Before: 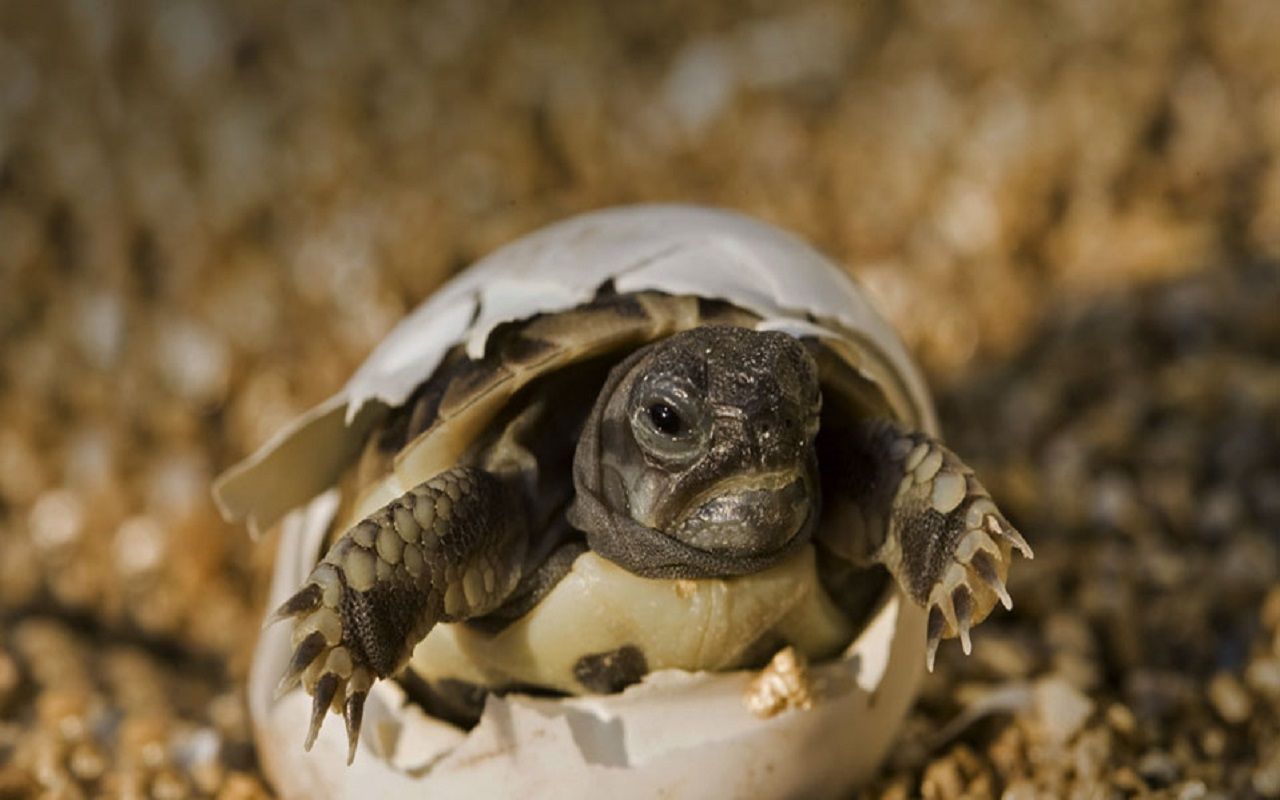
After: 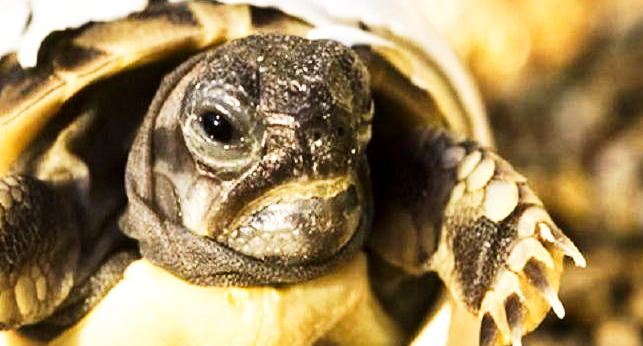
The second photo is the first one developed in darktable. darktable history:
local contrast: mode bilateral grid, contrast 20, coarseness 50, detail 120%, midtone range 0.2
base curve: curves: ch0 [(0, 0) (0.007, 0.004) (0.027, 0.03) (0.046, 0.07) (0.207, 0.54) (0.442, 0.872) (0.673, 0.972) (1, 1)], preserve colors none
crop: left 35.03%, top 36.625%, right 14.663%, bottom 20.057%
exposure: black level correction -0.002, exposure 0.54 EV, compensate highlight preservation false
tone curve: curves: ch0 [(0, 0) (0.251, 0.254) (0.689, 0.733) (1, 1)]
